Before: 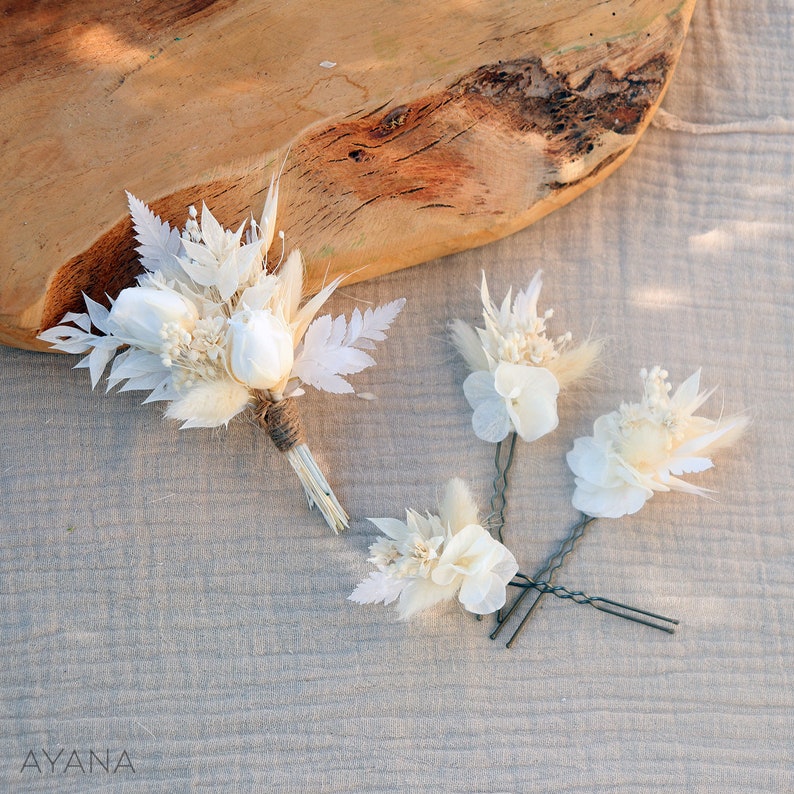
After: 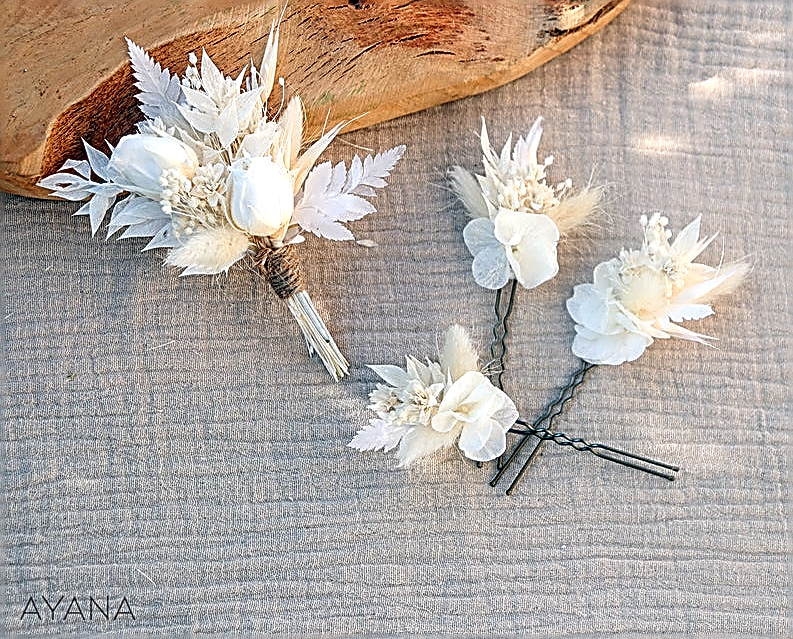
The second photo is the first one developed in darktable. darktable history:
local contrast: detail 150%
sharpen: amount 1.986
crop and rotate: top 19.469%
